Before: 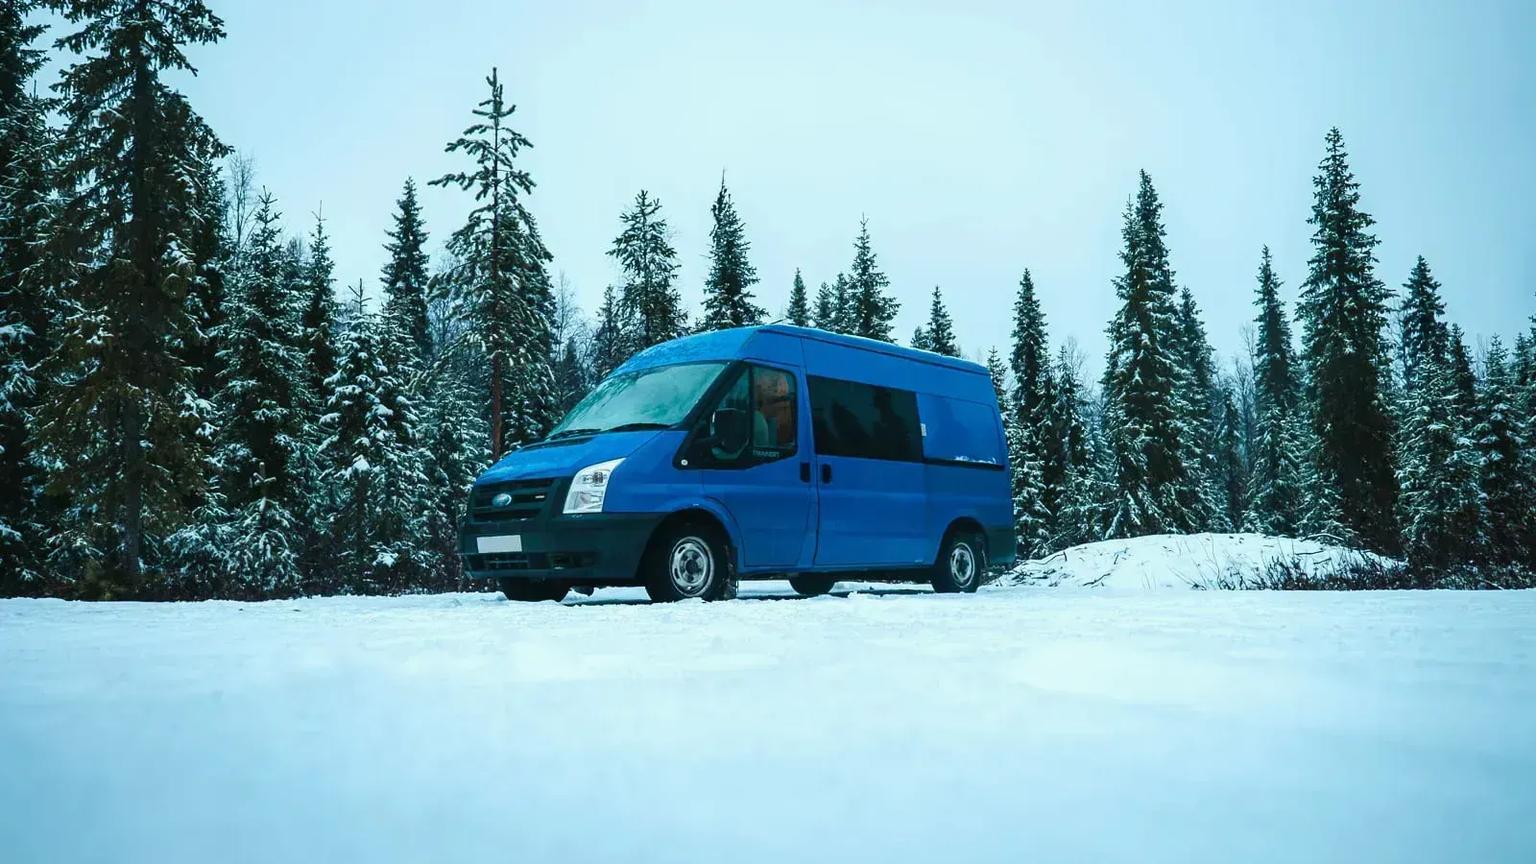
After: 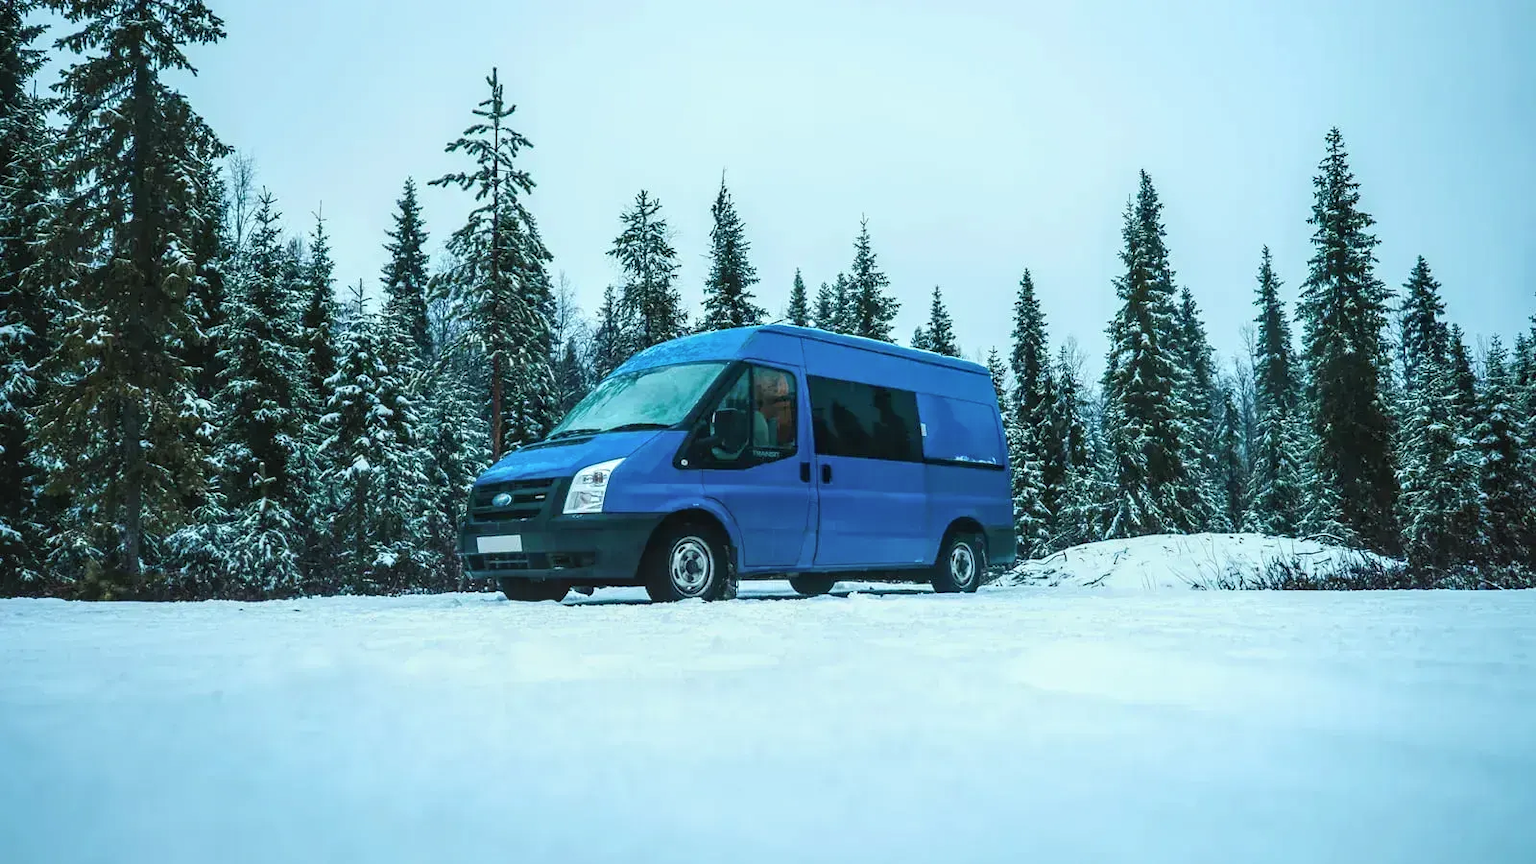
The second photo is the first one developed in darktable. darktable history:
contrast brightness saturation: contrast 0.053, brightness 0.058, saturation 0.011
local contrast: on, module defaults
